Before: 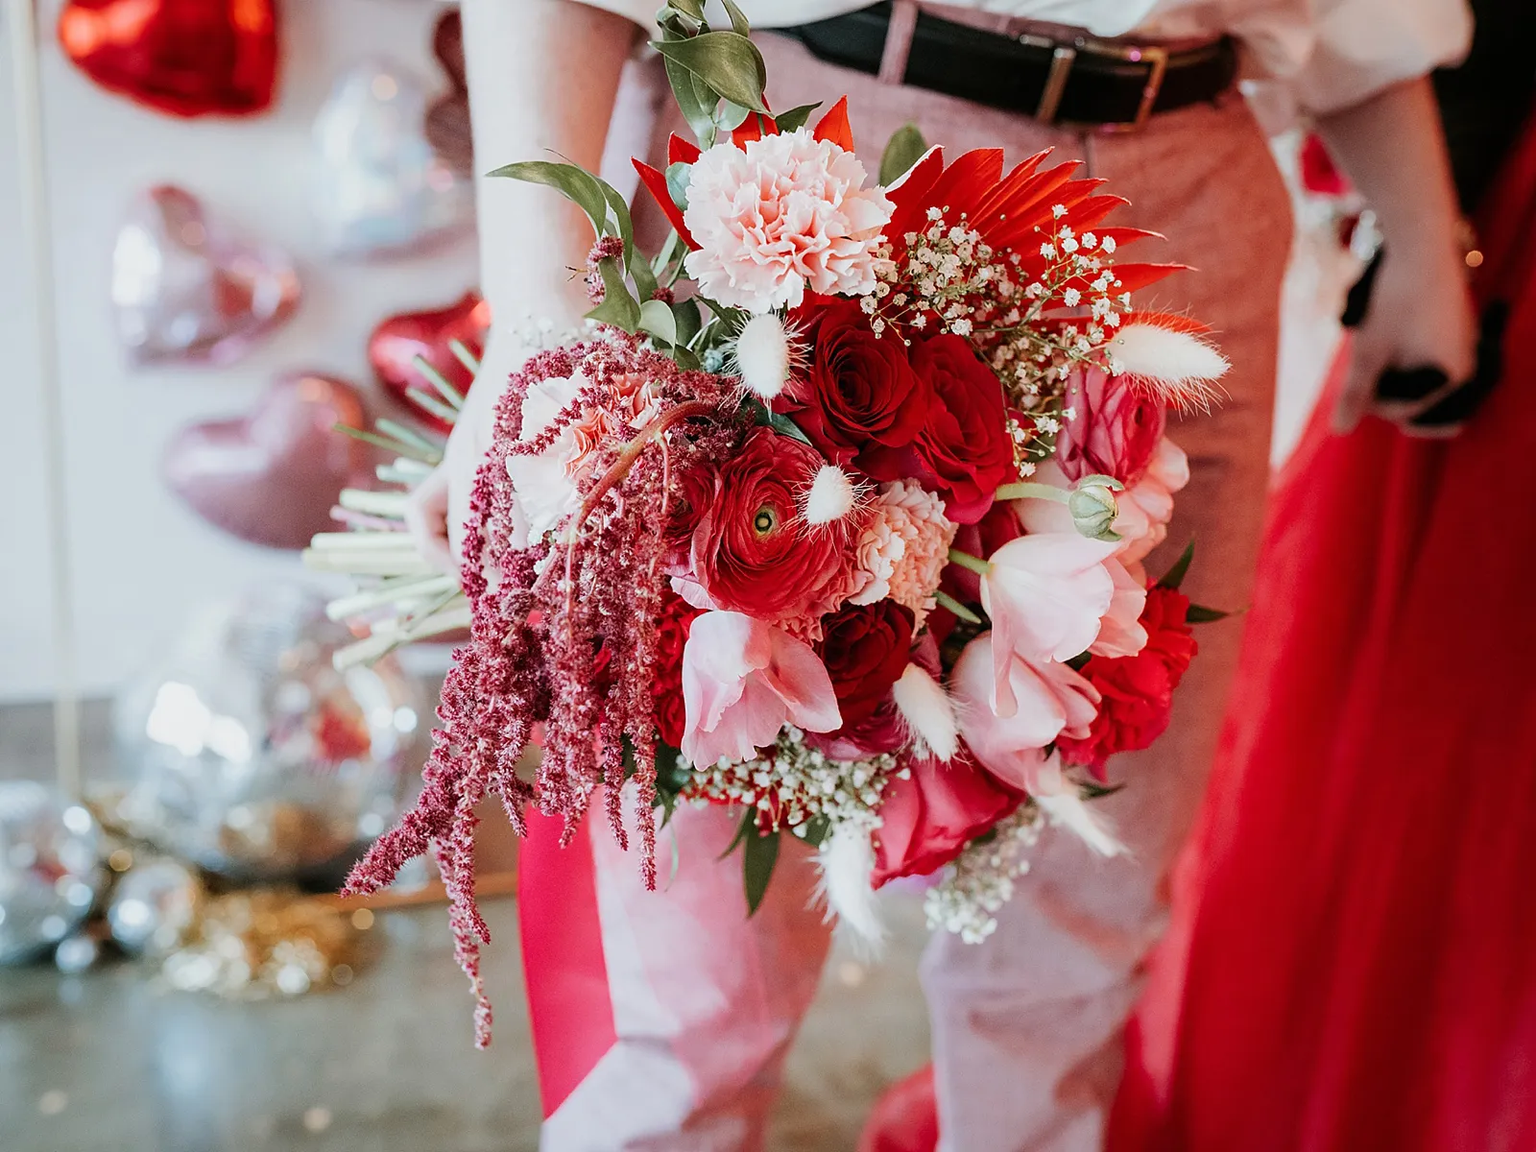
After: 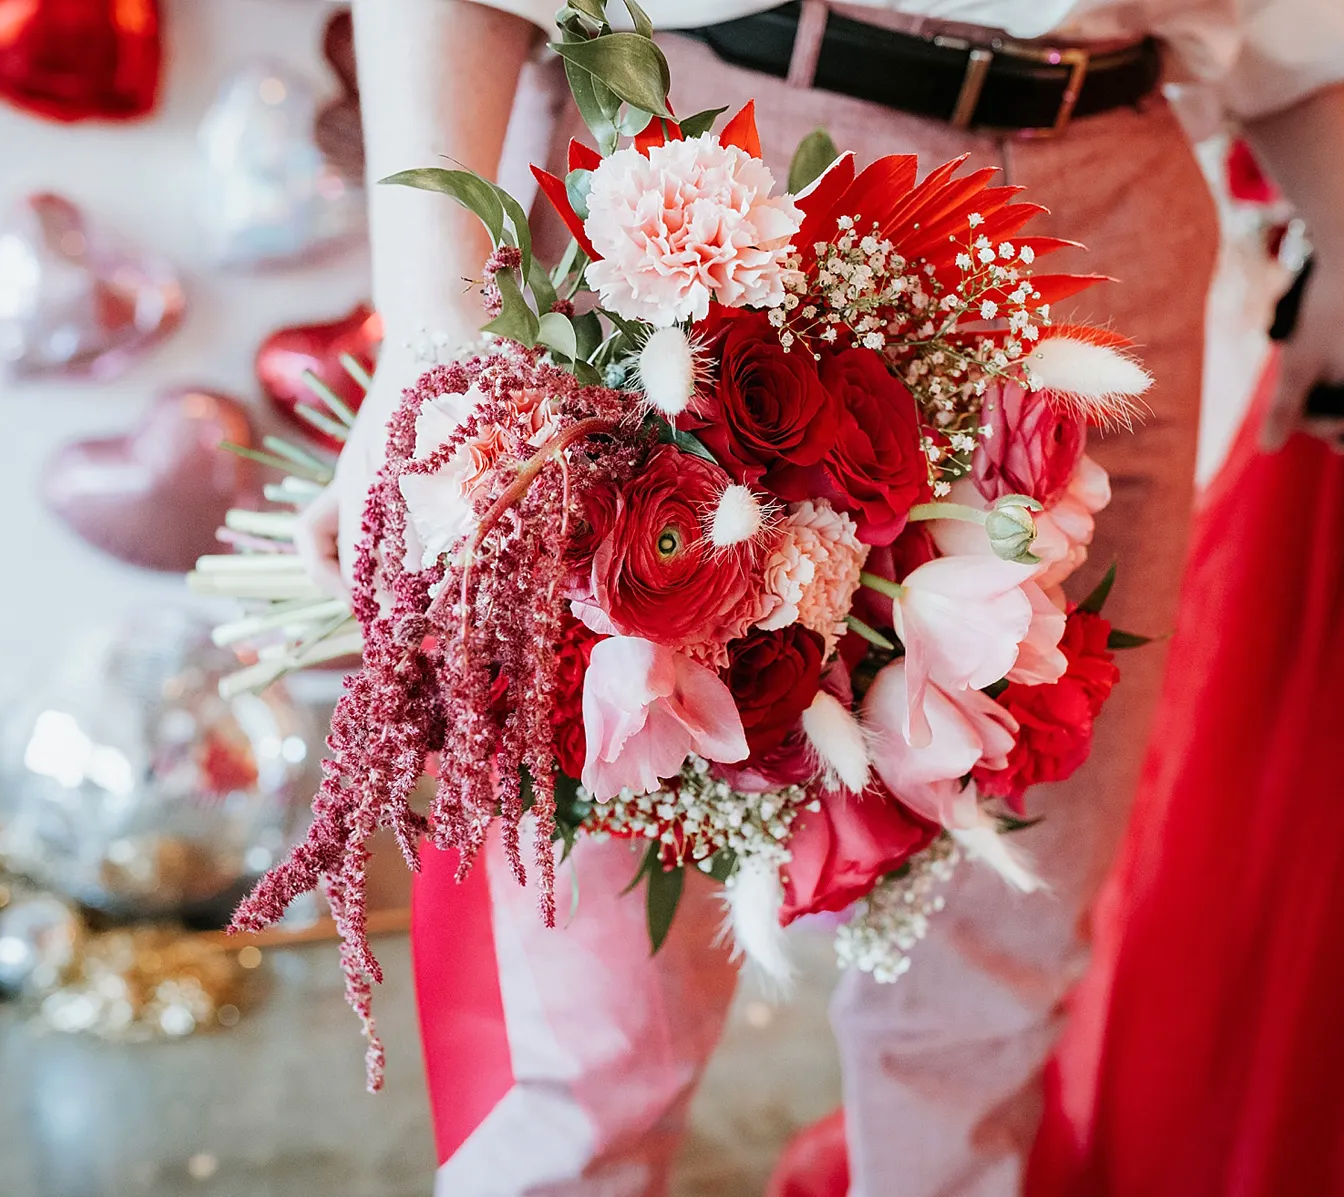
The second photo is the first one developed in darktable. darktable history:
crop: left 8.026%, right 7.374%
exposure: exposure 0.127 EV, compensate highlight preservation false
